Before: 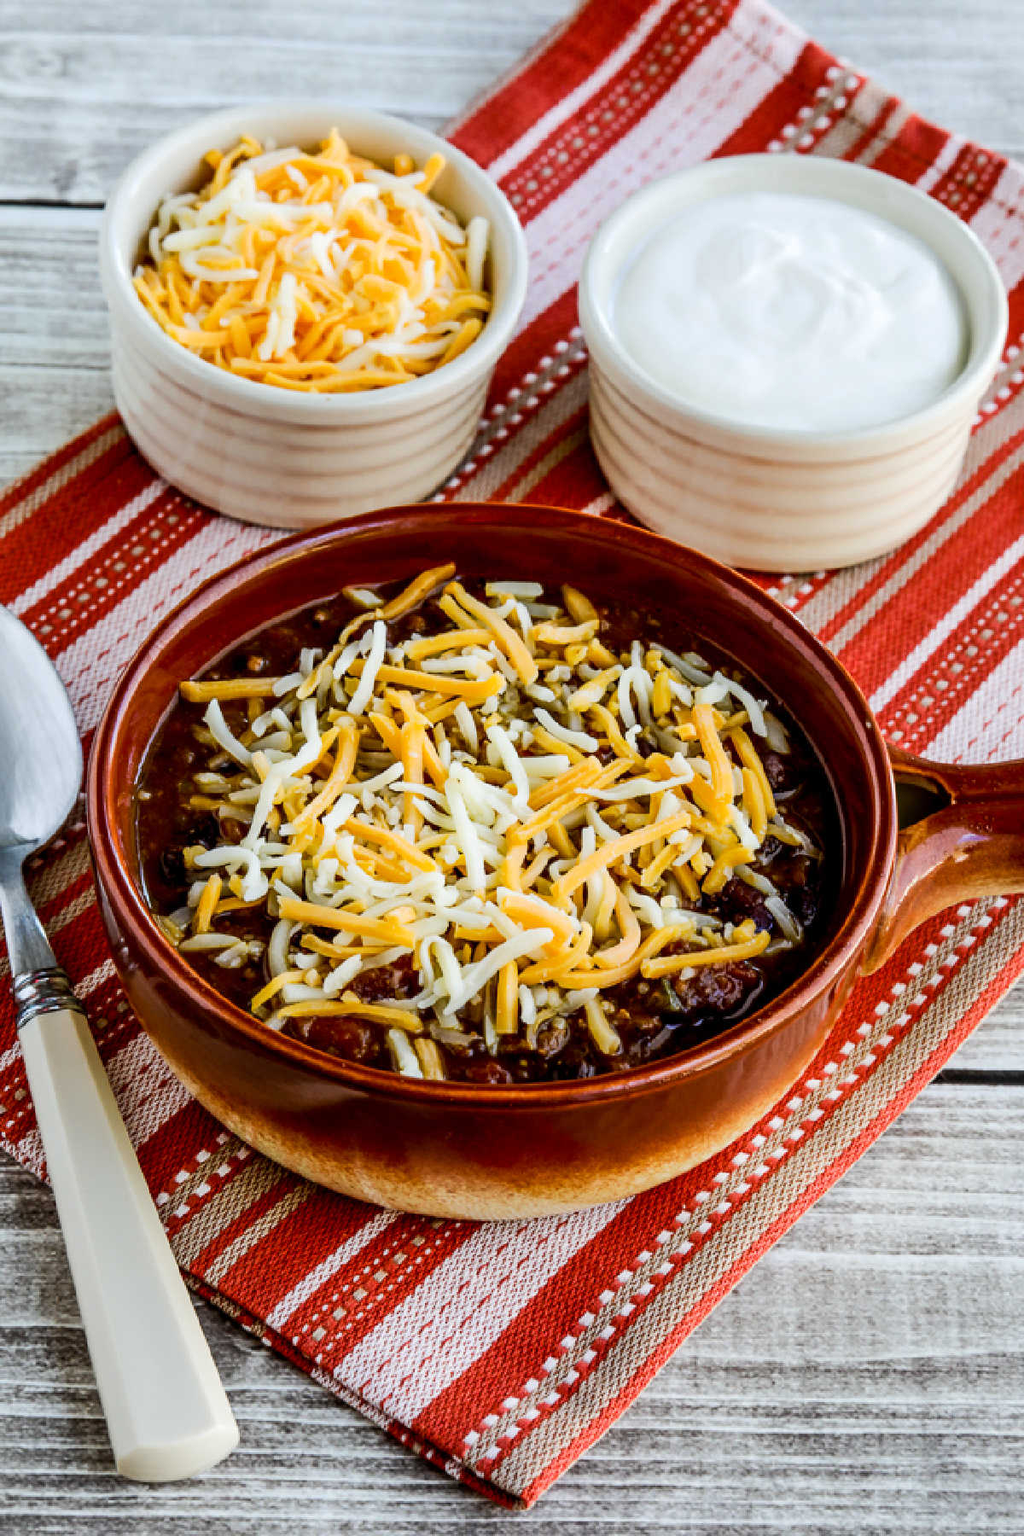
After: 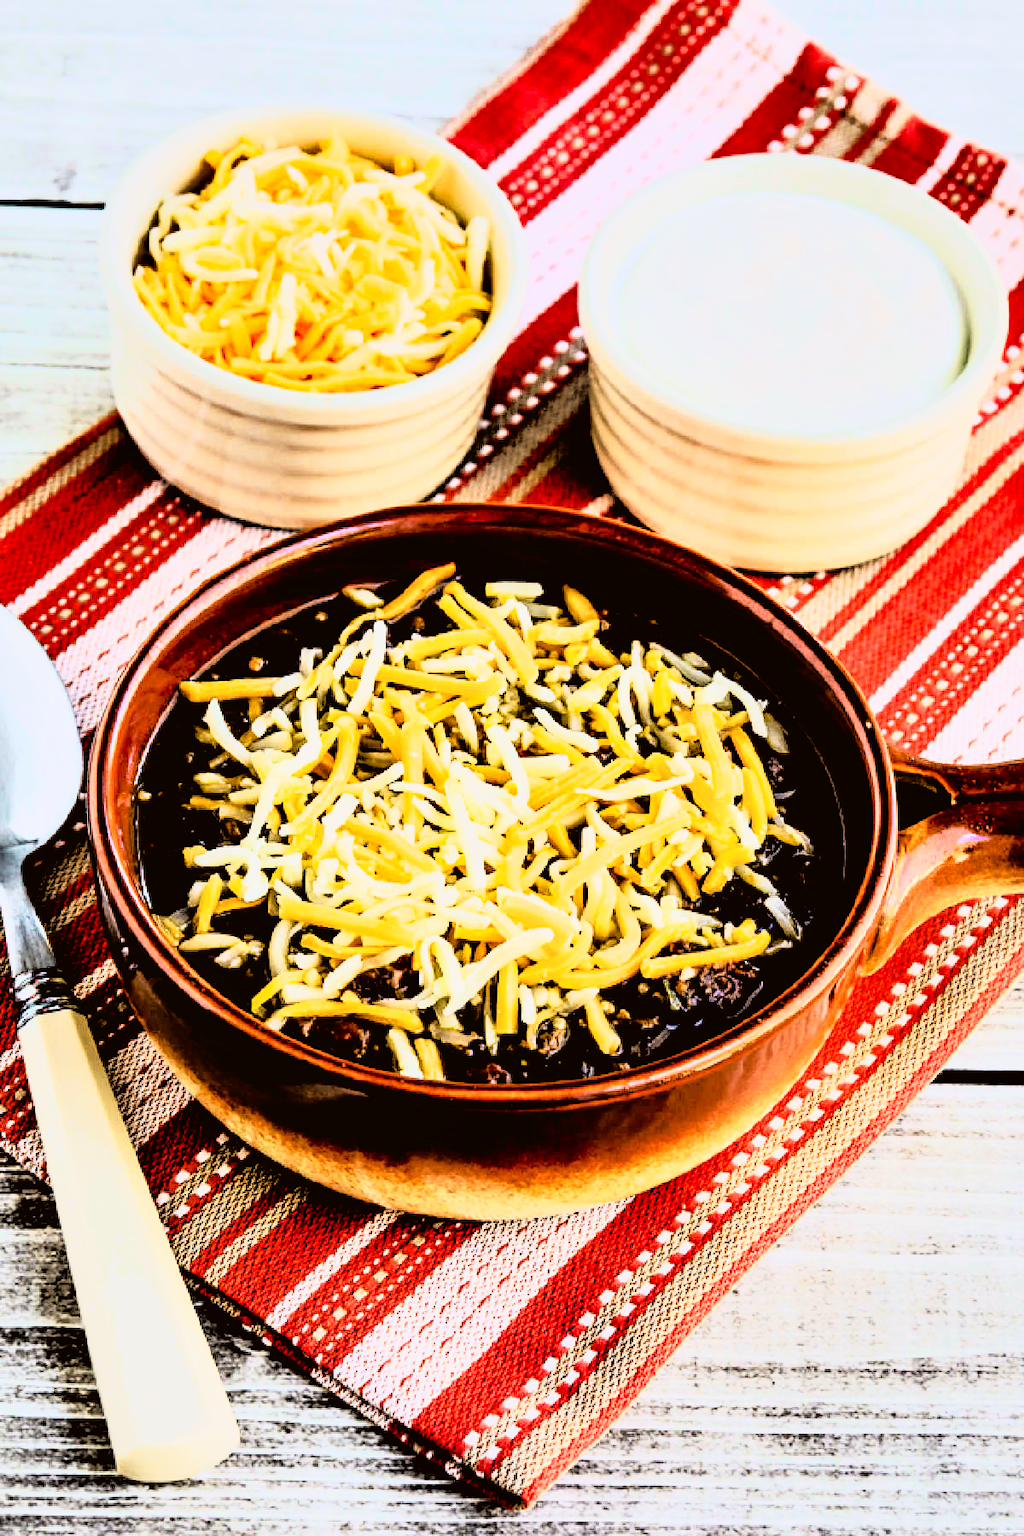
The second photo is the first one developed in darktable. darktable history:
filmic rgb: middle gray luminance 13.55%, black relative exposure -1.97 EV, white relative exposure 3.1 EV, threshold 6 EV, target black luminance 0%, hardness 1.79, latitude 59.23%, contrast 1.728, highlights saturation mix 5%, shadows ↔ highlights balance -37.52%, add noise in highlights 0, color science v3 (2019), use custom middle-gray values true, iterations of high-quality reconstruction 0, contrast in highlights soft, enable highlight reconstruction true
tone curve: curves: ch0 [(0, 0.015) (0.091, 0.055) (0.184, 0.159) (0.304, 0.382) (0.492, 0.579) (0.628, 0.755) (0.832, 0.932) (0.984, 0.963)]; ch1 [(0, 0) (0.34, 0.235) (0.493, 0.5) (0.554, 0.56) (0.764, 0.815) (1, 1)]; ch2 [(0, 0) (0.44, 0.458) (0.476, 0.477) (0.542, 0.586) (0.674, 0.724) (1, 1)], color space Lab, independent channels, preserve colors none
shadows and highlights: shadows 49, highlights -41, soften with gaussian
